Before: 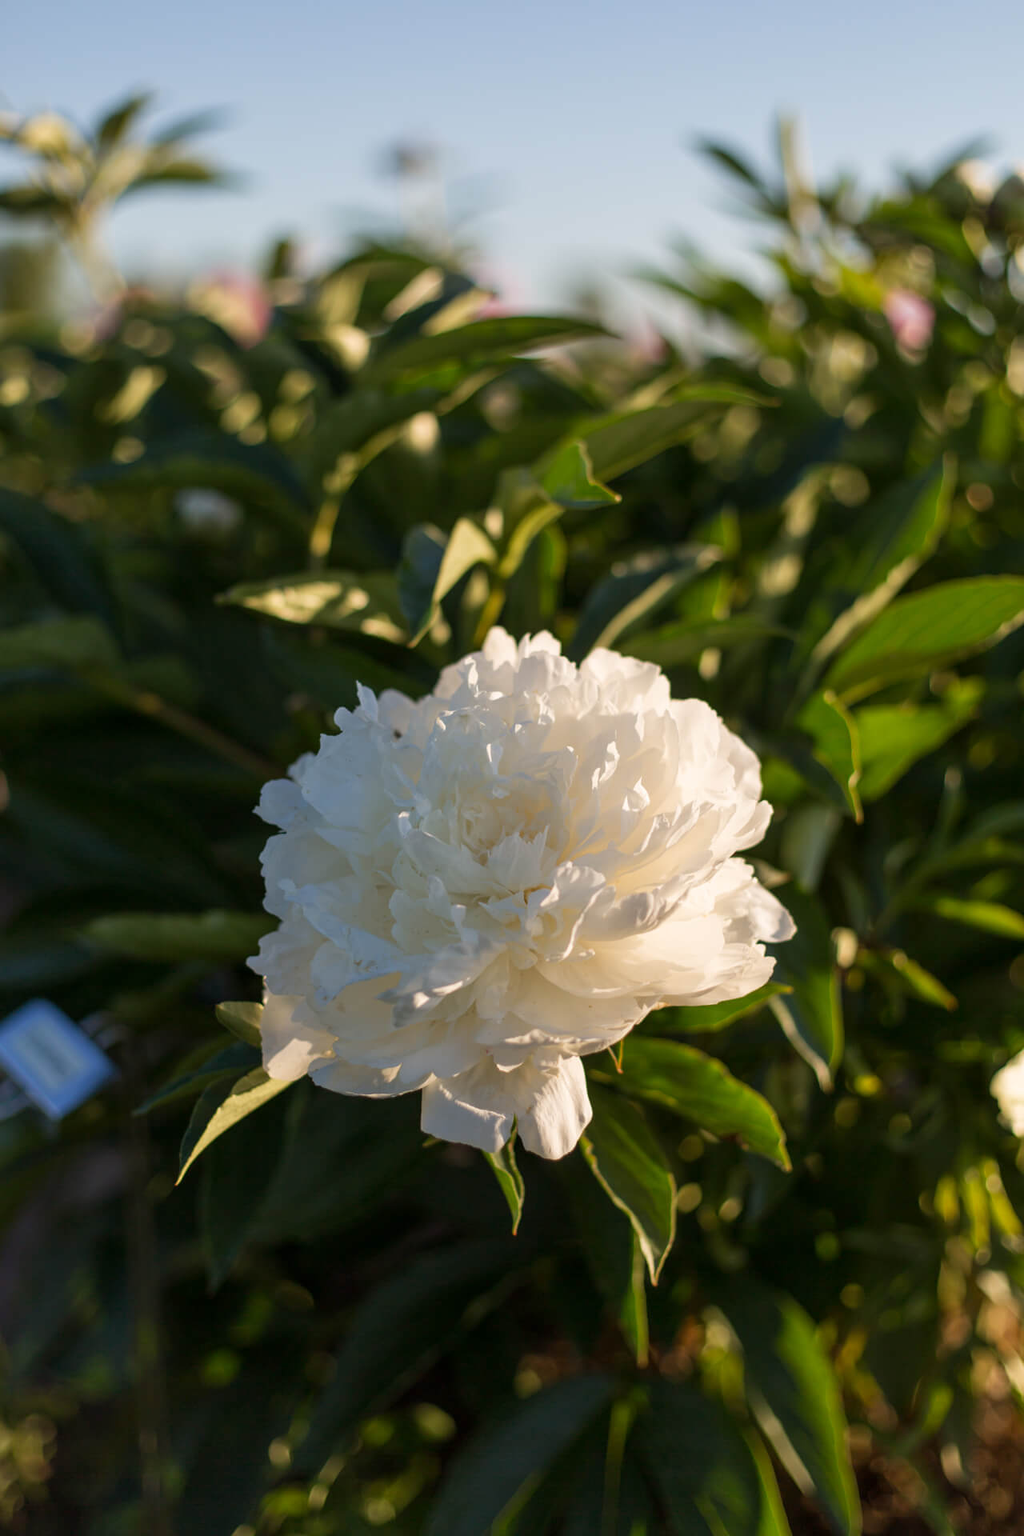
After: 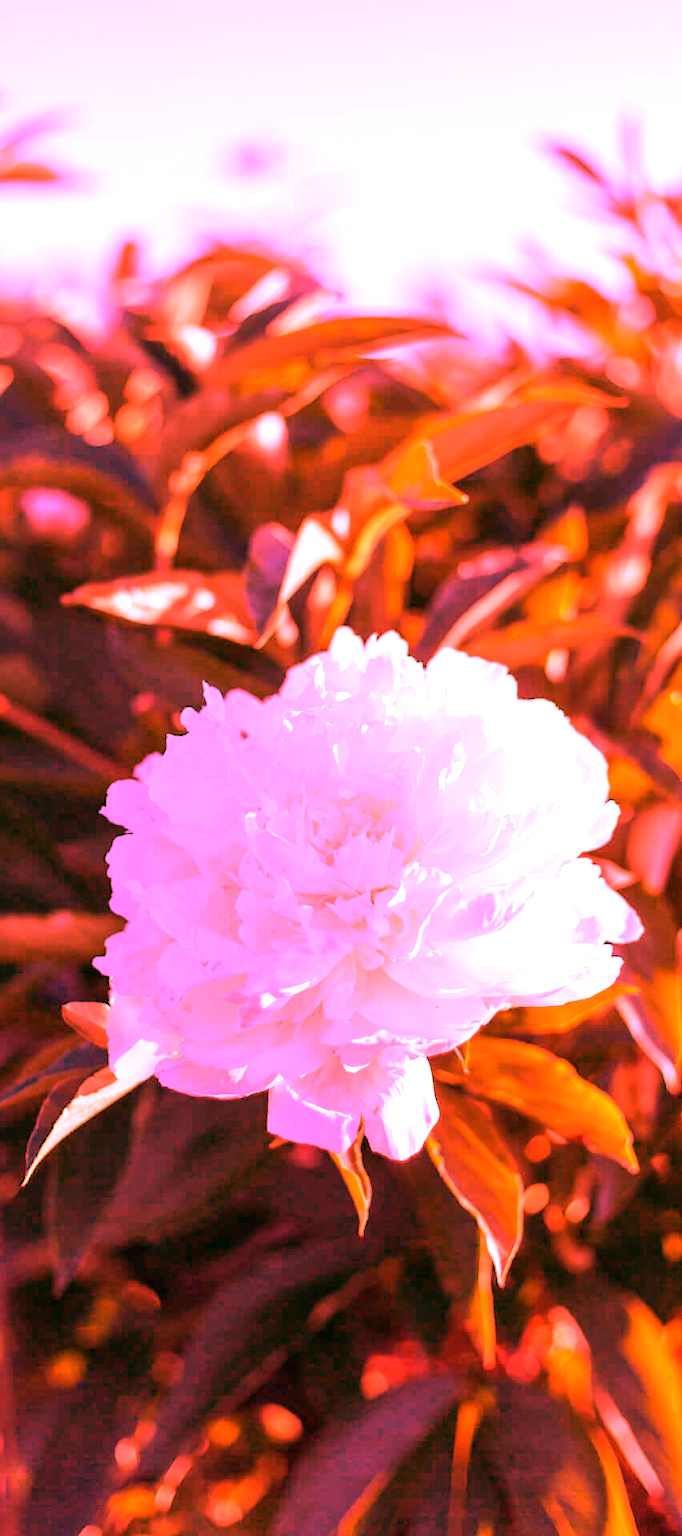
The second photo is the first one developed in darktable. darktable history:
white balance: red 4.26, blue 1.802
crop and rotate: left 15.055%, right 18.278%
exposure: black level correction 0, exposure 0.7 EV, compensate exposure bias true, compensate highlight preservation false
